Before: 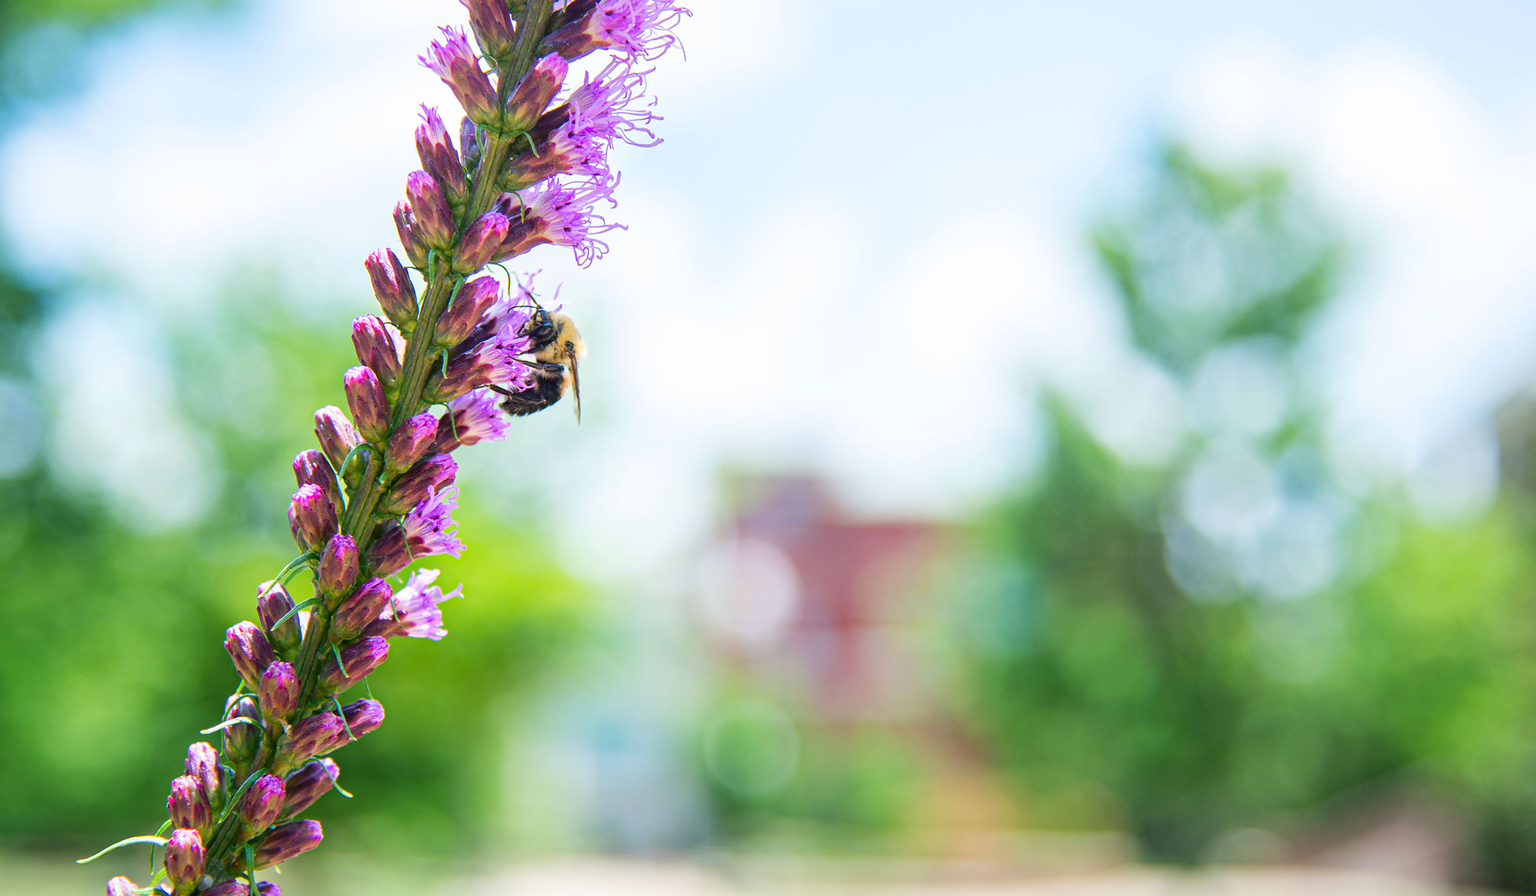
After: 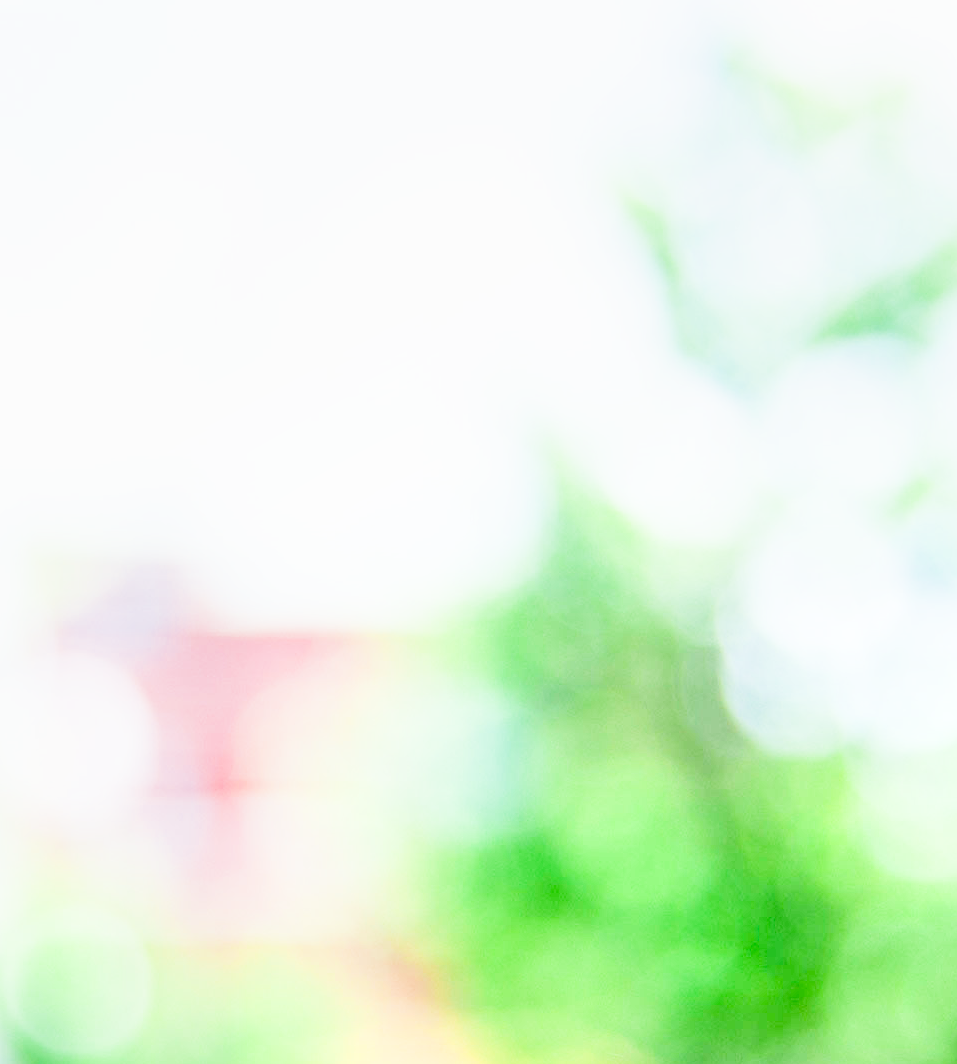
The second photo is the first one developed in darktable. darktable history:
local contrast: detail 130%
exposure: exposure 1.5 EV, compensate highlight preservation false
rgb levels: levels [[0.01, 0.419, 0.839], [0, 0.5, 1], [0, 0.5, 1]]
color zones: curves: ch0 [(0, 0.613) (0.01, 0.613) (0.245, 0.448) (0.498, 0.529) (0.642, 0.665) (0.879, 0.777) (0.99, 0.613)]; ch1 [(0, 0) (0.143, 0) (0.286, 0) (0.429, 0) (0.571, 0) (0.714, 0) (0.857, 0)], mix -138.01%
tone equalizer: -8 EV -0.417 EV, -7 EV -0.389 EV, -6 EV -0.333 EV, -5 EV -0.222 EV, -3 EV 0.222 EV, -2 EV 0.333 EV, -1 EV 0.389 EV, +0 EV 0.417 EV, edges refinement/feathering 500, mask exposure compensation -1.57 EV, preserve details no
contrast brightness saturation: contrast 0.1, brightness 0.02, saturation 0.02
sigmoid: on, module defaults
crop: left 45.721%, top 13.393%, right 14.118%, bottom 10.01%
